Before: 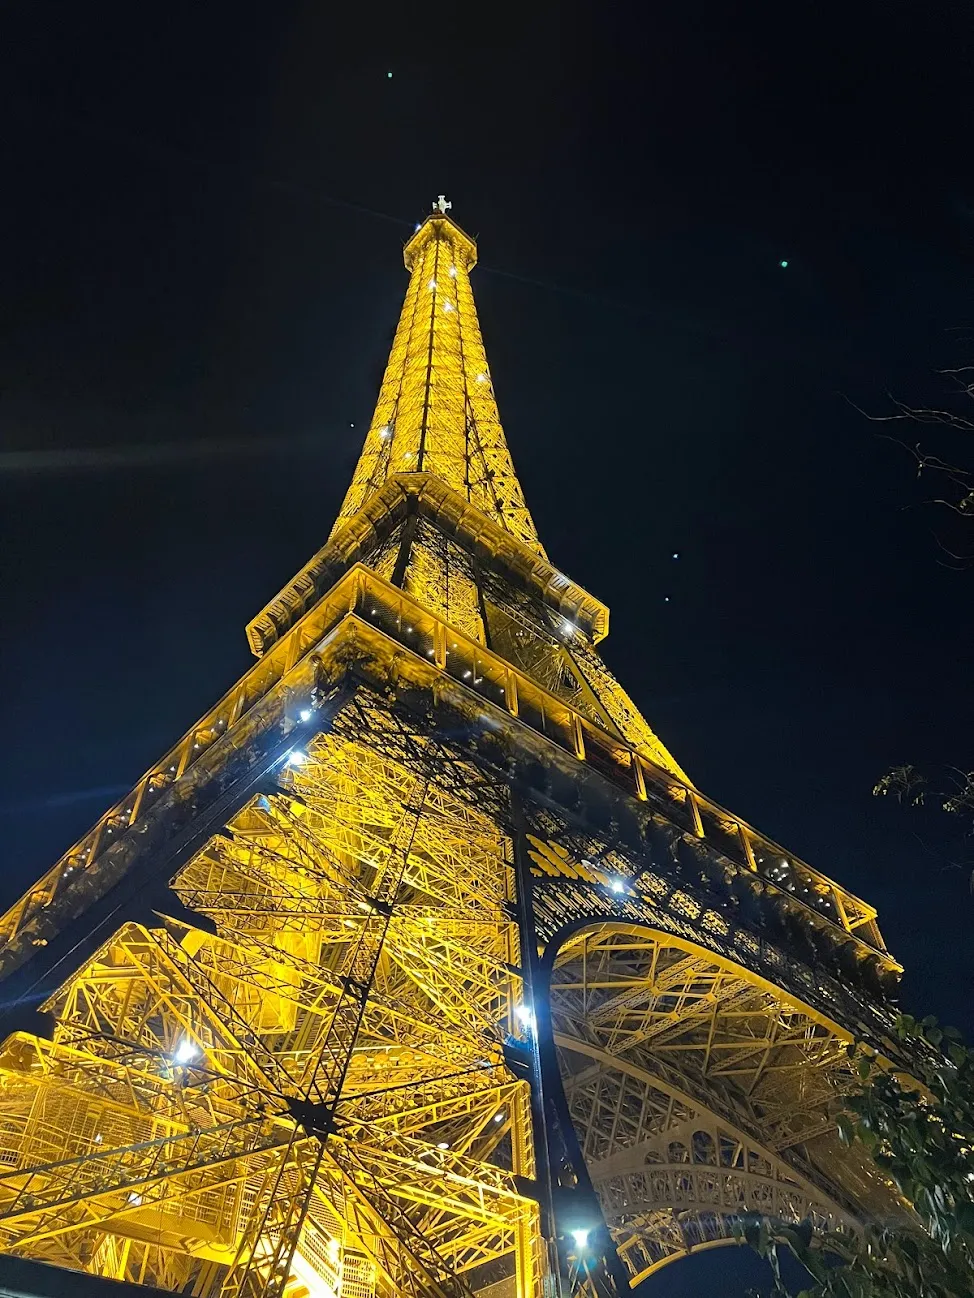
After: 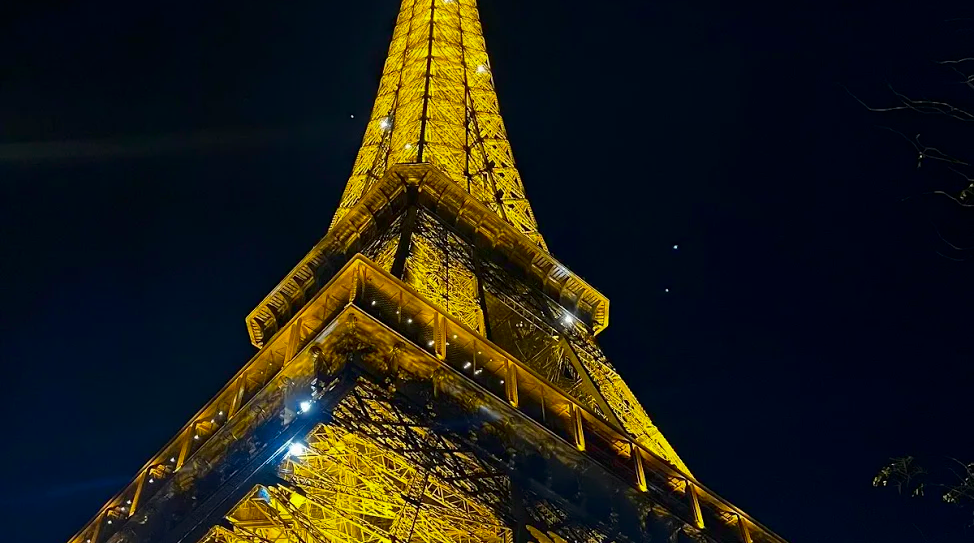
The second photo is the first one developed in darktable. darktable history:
contrast brightness saturation: brightness -0.25, saturation 0.2
crop and rotate: top 23.84%, bottom 34.294%
